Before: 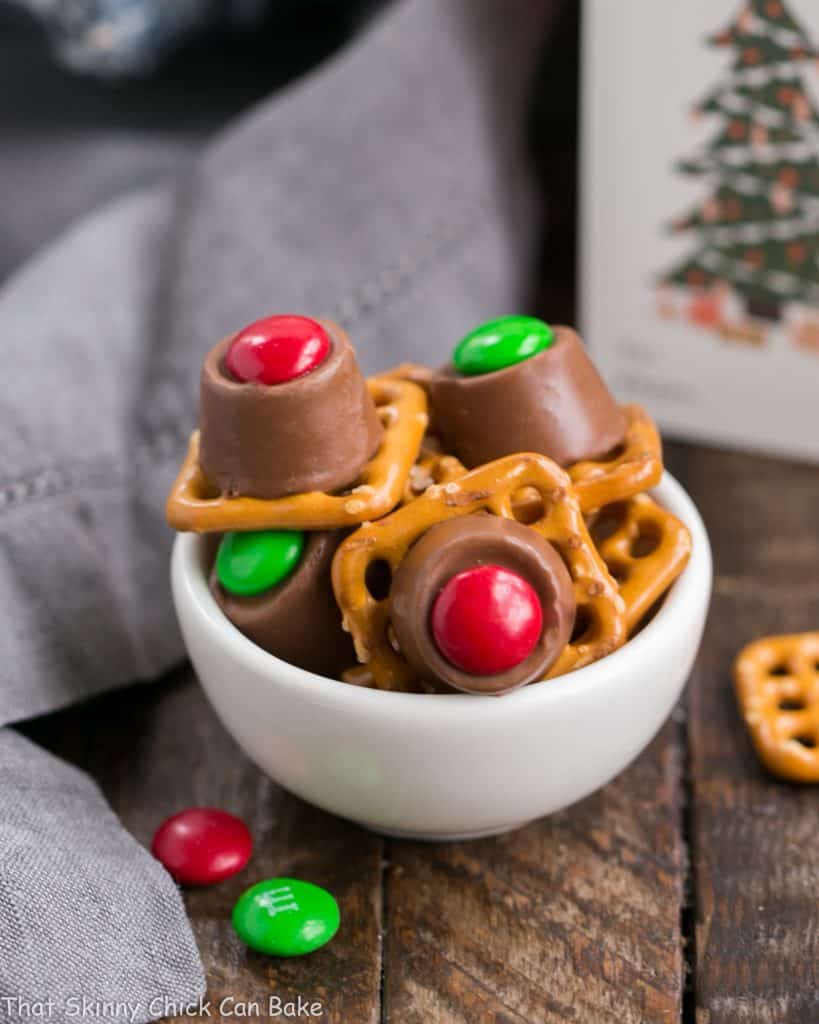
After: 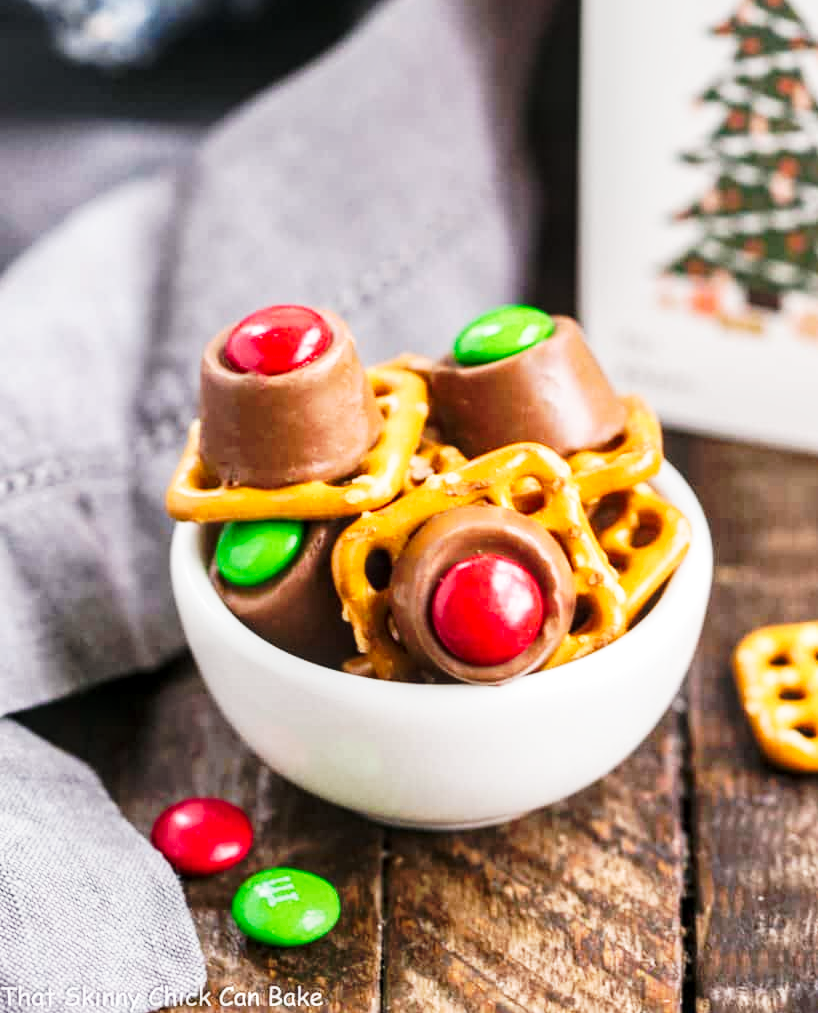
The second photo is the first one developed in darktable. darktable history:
crop: top 1.049%, right 0.001%
tone curve: curves: ch0 [(0, 0) (0.003, 0.003) (0.011, 0.013) (0.025, 0.028) (0.044, 0.05) (0.069, 0.078) (0.1, 0.113) (0.136, 0.153) (0.177, 0.2) (0.224, 0.271) (0.277, 0.374) (0.335, 0.47) (0.399, 0.574) (0.468, 0.688) (0.543, 0.79) (0.623, 0.859) (0.709, 0.919) (0.801, 0.957) (0.898, 0.978) (1, 1)], preserve colors none
local contrast: detail 130%
